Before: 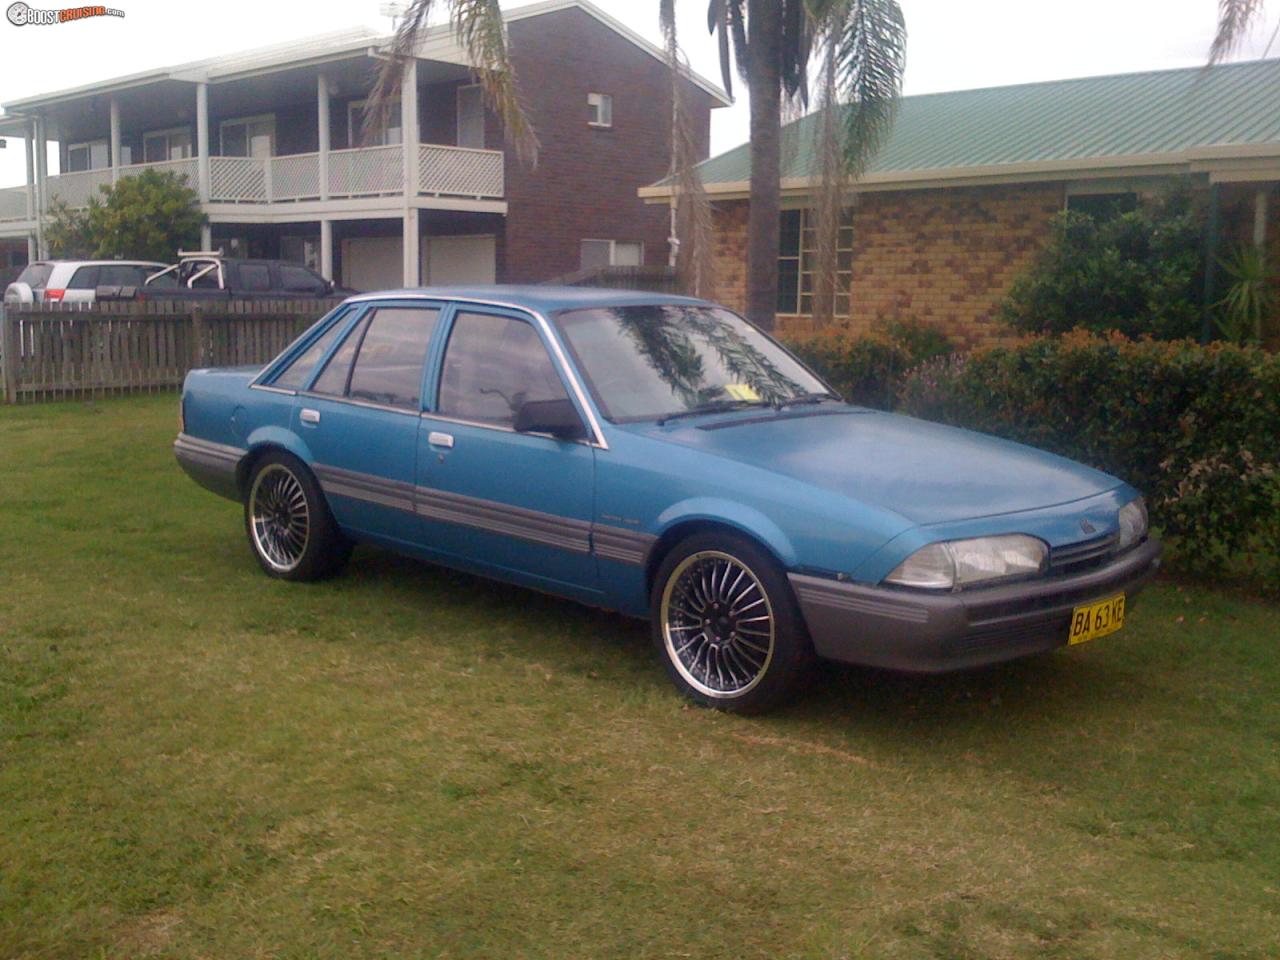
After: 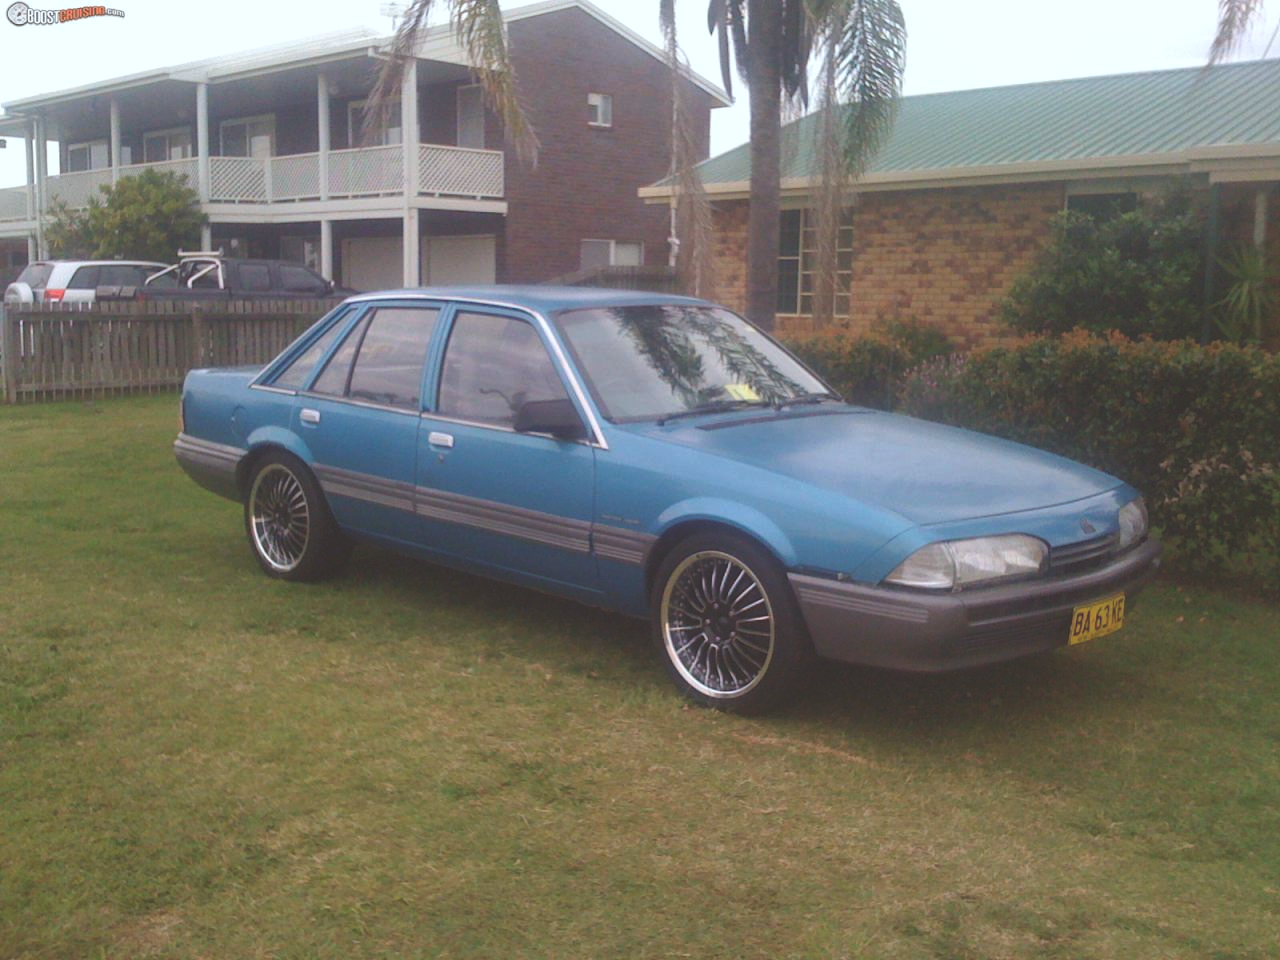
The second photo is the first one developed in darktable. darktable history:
exposure: black level correction -0.028, compensate highlight preservation false
color correction: highlights a* -3.28, highlights b* -6.24, shadows a* 3.1, shadows b* 5.19
levels: levels [0.018, 0.493, 1]
